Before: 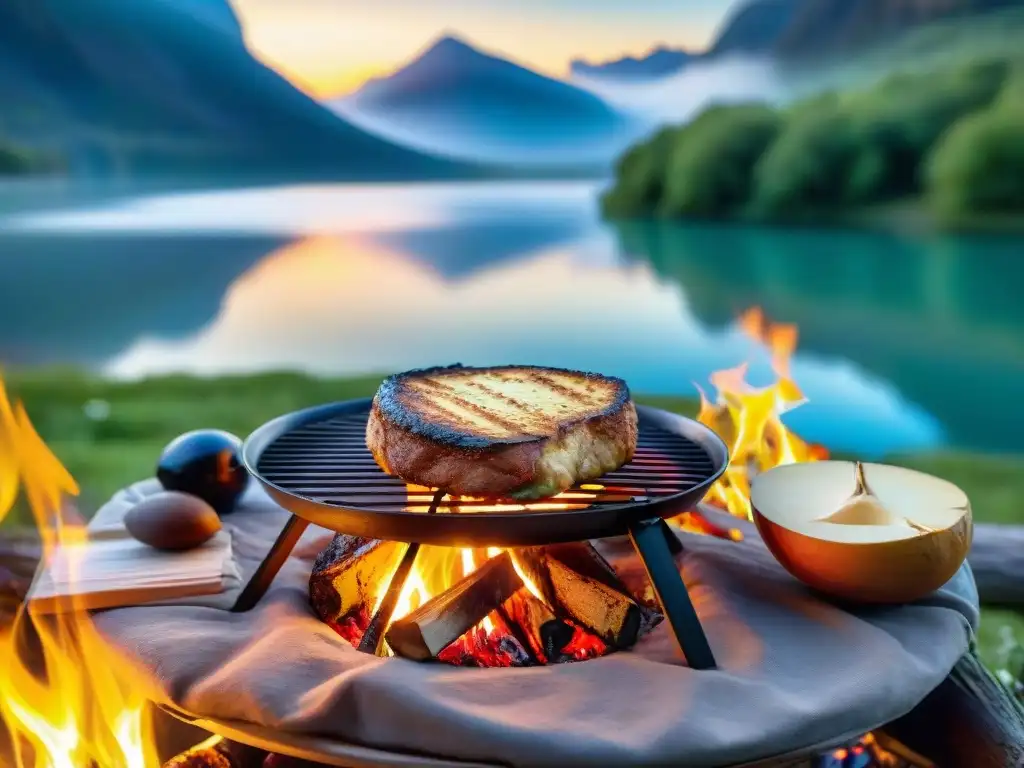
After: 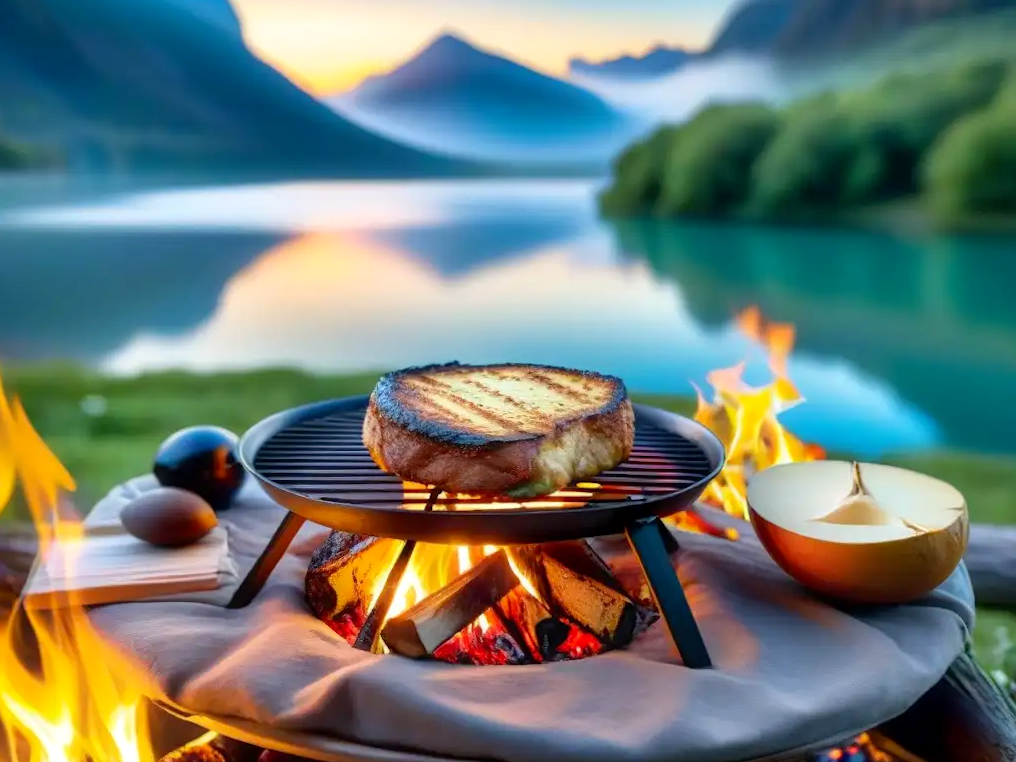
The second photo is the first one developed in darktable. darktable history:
contrast equalizer: y [[0.511, 0.558, 0.631, 0.632, 0.559, 0.512], [0.5 ×6], [0.5 ×6], [0 ×6], [0 ×6]], mix -0.215
exposure: black level correction 0.003, exposure 0.148 EV, compensate highlight preservation false
crop and rotate: angle -0.314°
